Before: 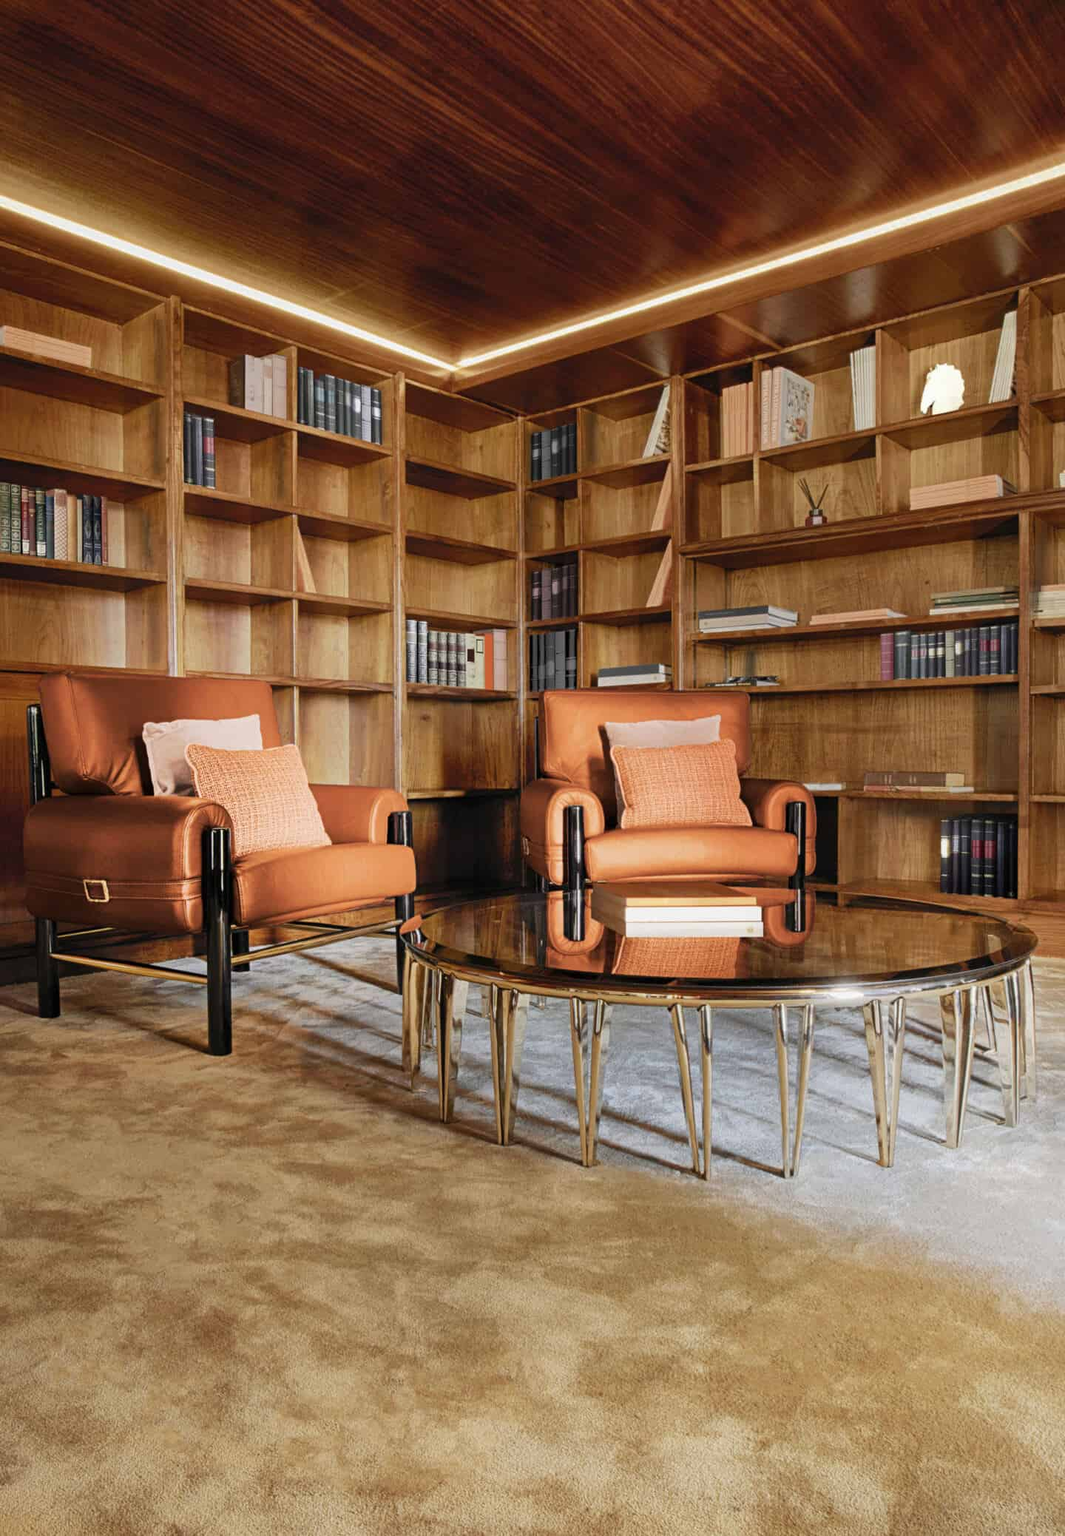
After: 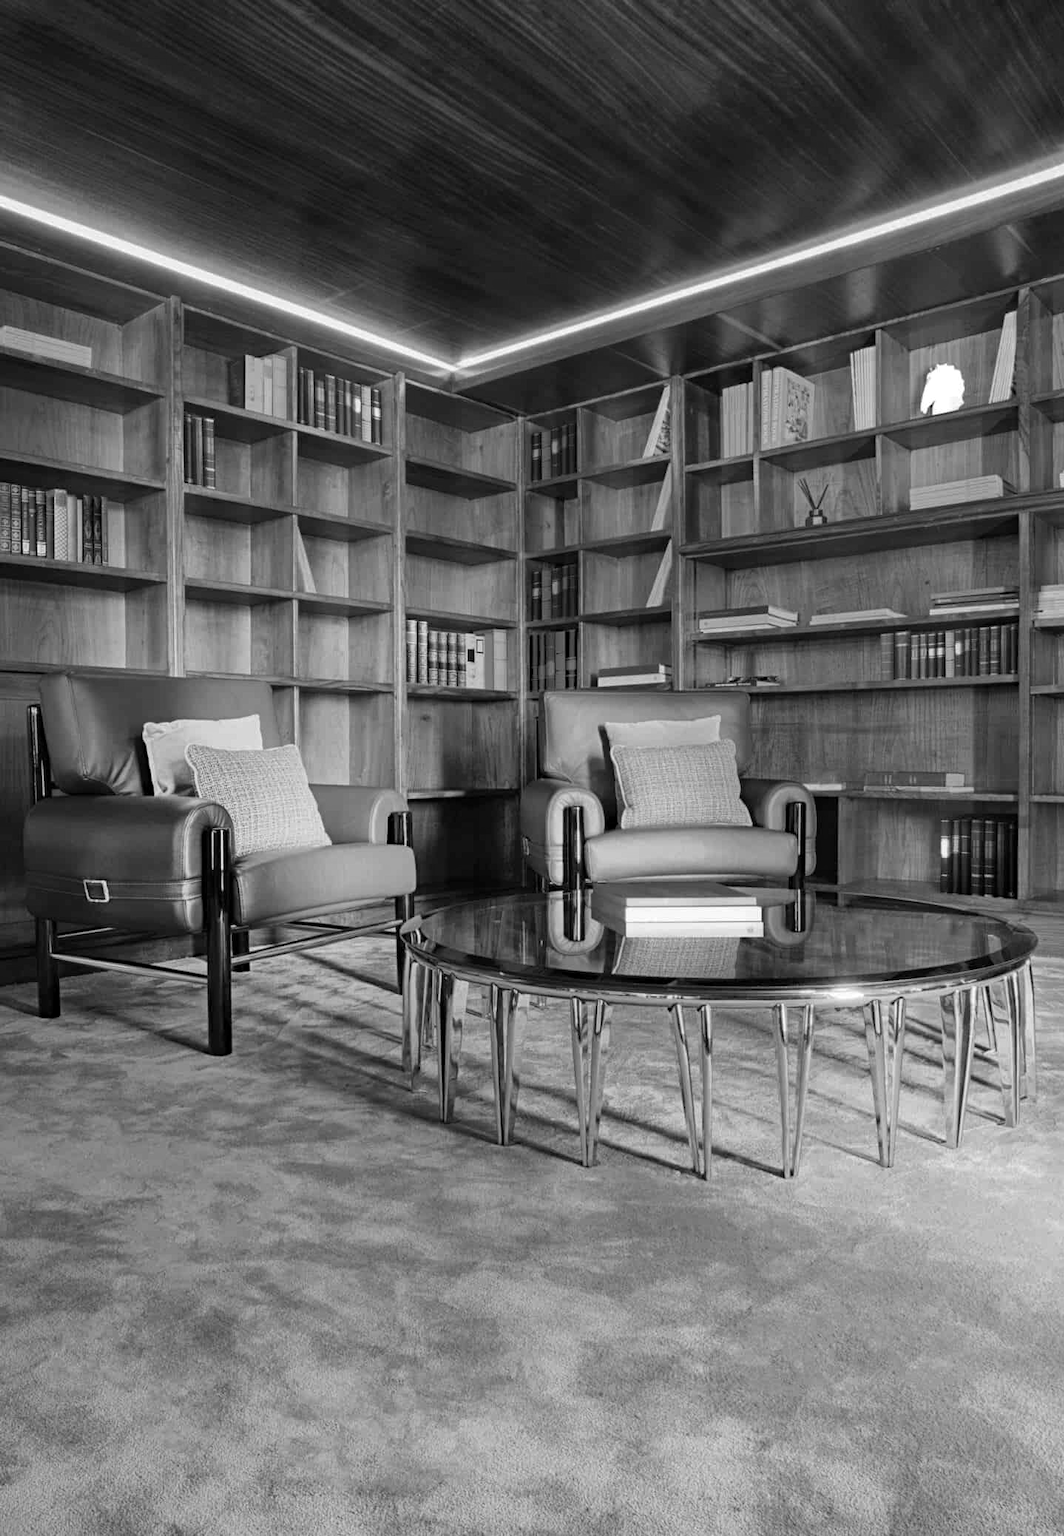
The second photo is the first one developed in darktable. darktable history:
monochrome: on, module defaults
haze removal: compatibility mode true, adaptive false
